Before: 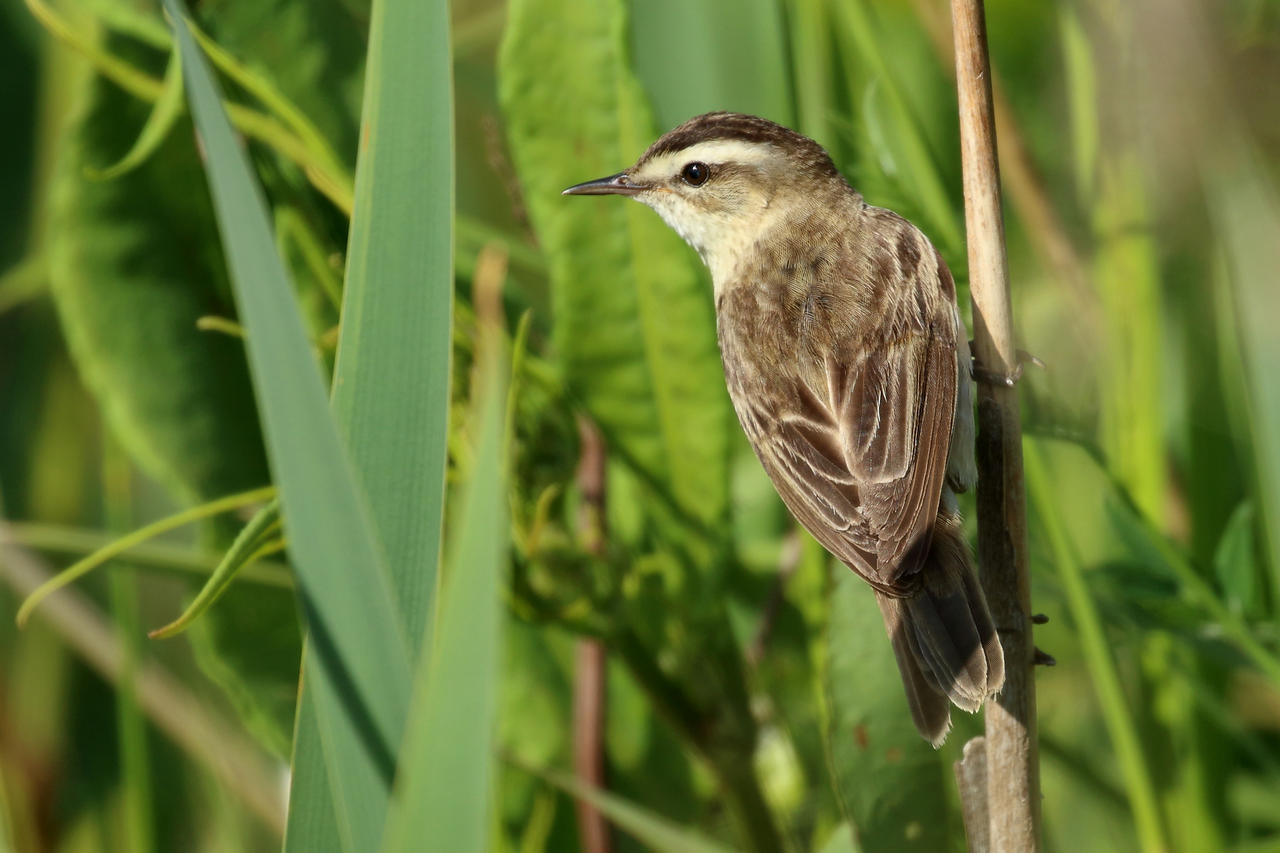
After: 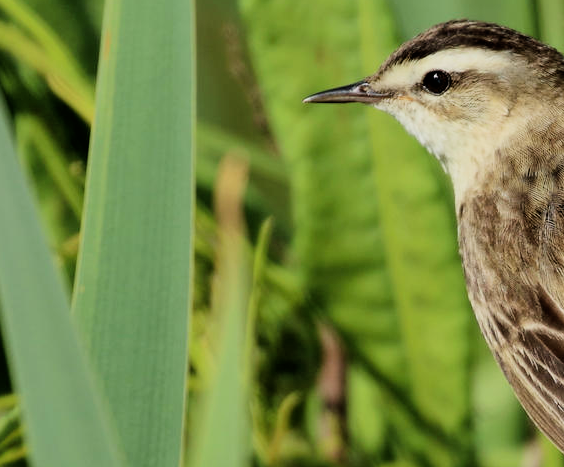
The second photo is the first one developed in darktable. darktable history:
crop: left 20.248%, top 10.86%, right 35.675%, bottom 34.321%
filmic rgb: black relative exposure -5 EV, hardness 2.88, contrast 1.3, highlights saturation mix -10%
